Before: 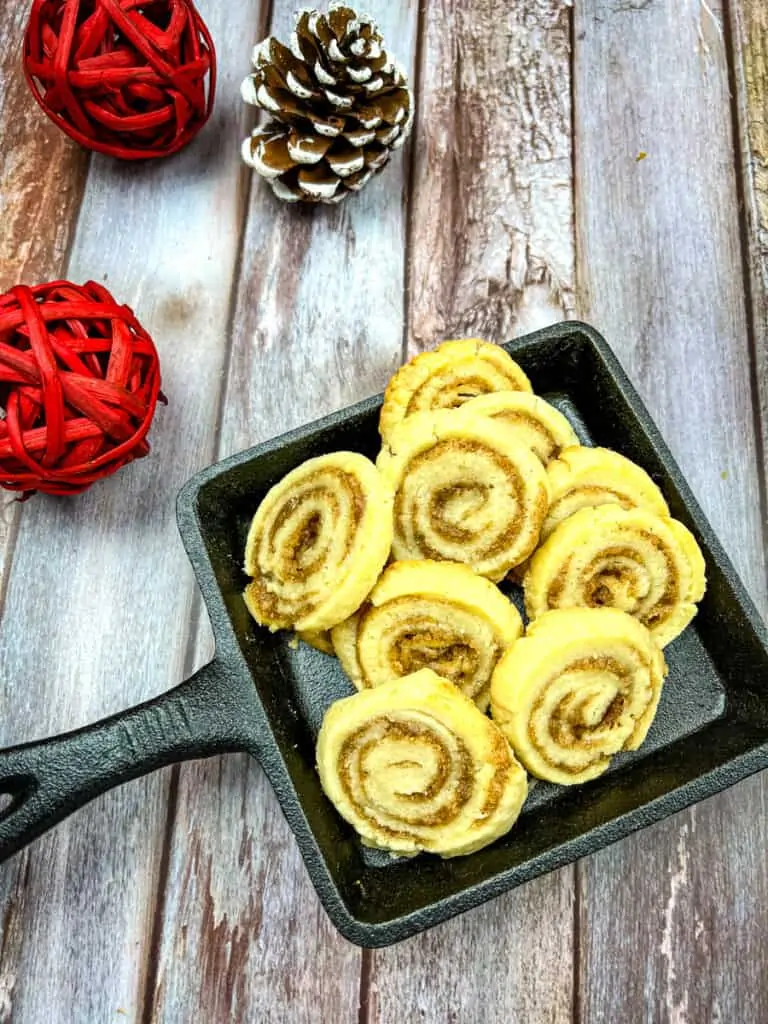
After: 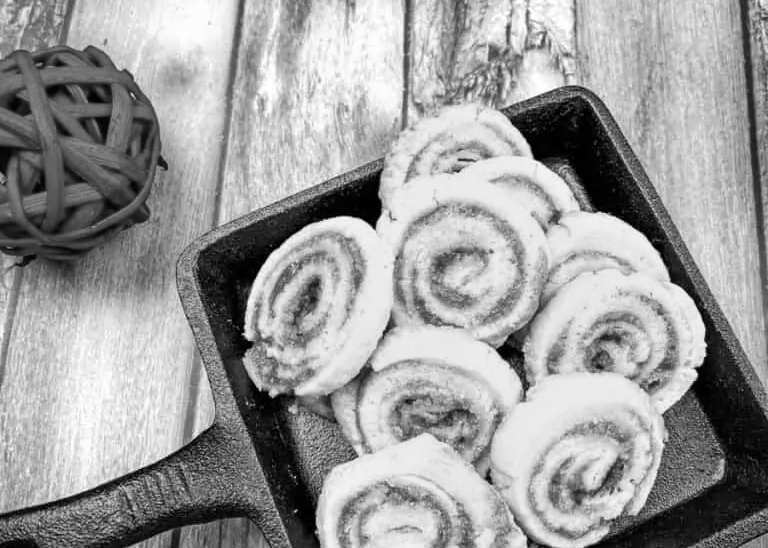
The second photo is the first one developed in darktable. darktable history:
crop and rotate: top 23.043%, bottom 23.437%
monochrome: a -4.13, b 5.16, size 1
